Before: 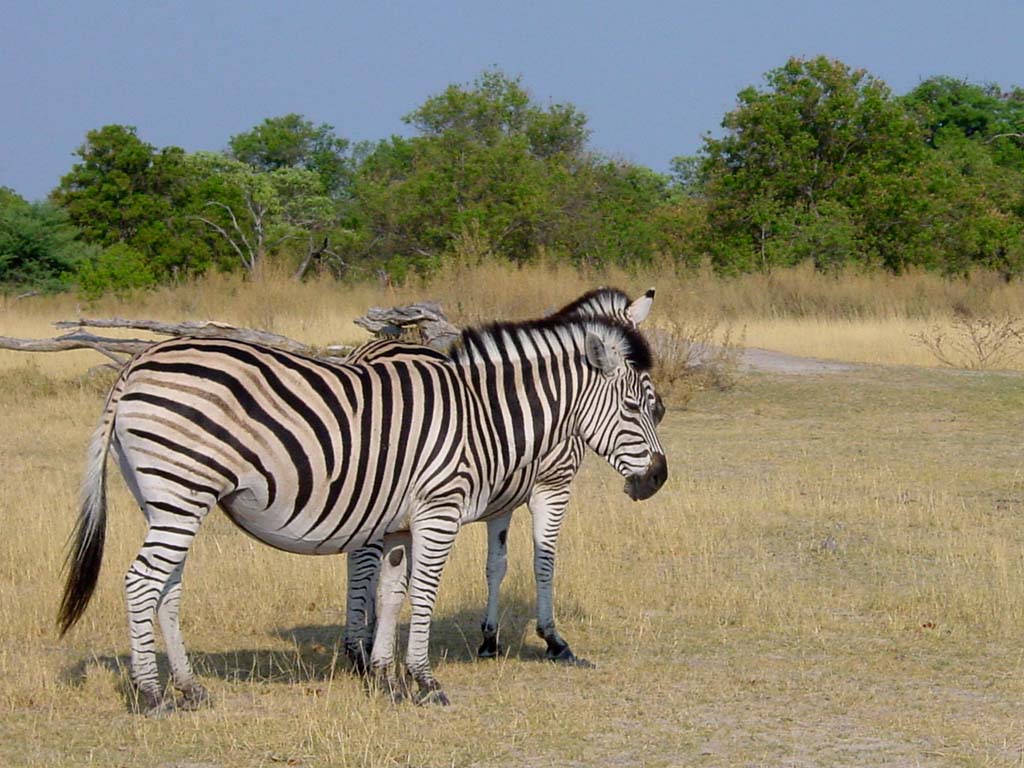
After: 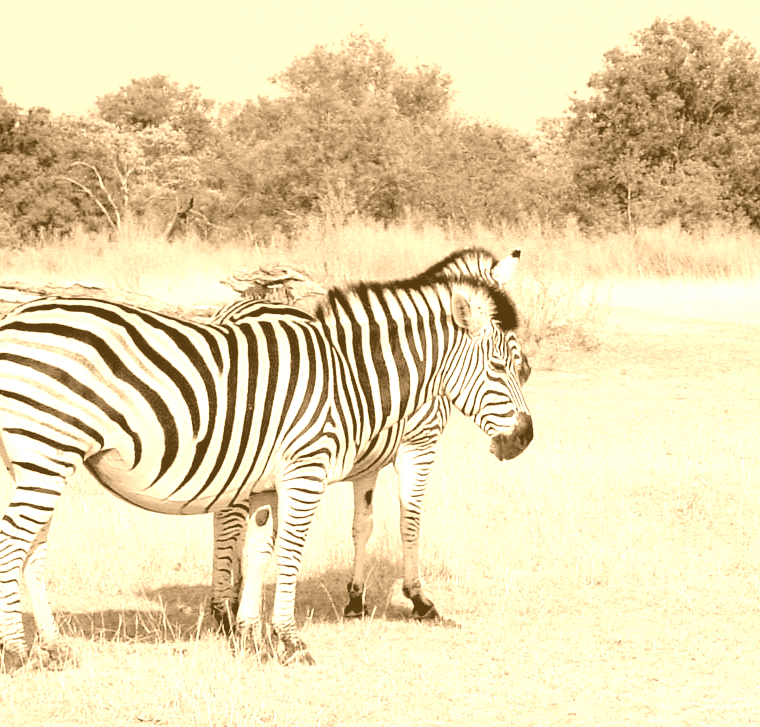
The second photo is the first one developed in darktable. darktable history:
exposure: black level correction 0.009, exposure 0.014 EV, compensate highlight preservation false
crop and rotate: left 13.15%, top 5.251%, right 12.609%
color calibration: illuminant Planckian (black body), x 0.378, y 0.375, temperature 4065 K
color zones: curves: ch1 [(0.239, 0.552) (0.75, 0.5)]; ch2 [(0.25, 0.462) (0.749, 0.457)], mix 25.94%
contrast brightness saturation: brightness 0.18, saturation -0.5
tone equalizer: -8 EV -0.417 EV, -7 EV -0.389 EV, -6 EV -0.333 EV, -5 EV -0.222 EV, -3 EV 0.222 EV, -2 EV 0.333 EV, -1 EV 0.389 EV, +0 EV 0.417 EV, edges refinement/feathering 500, mask exposure compensation -1.25 EV, preserve details no
colorize: hue 28.8°, source mix 100%
